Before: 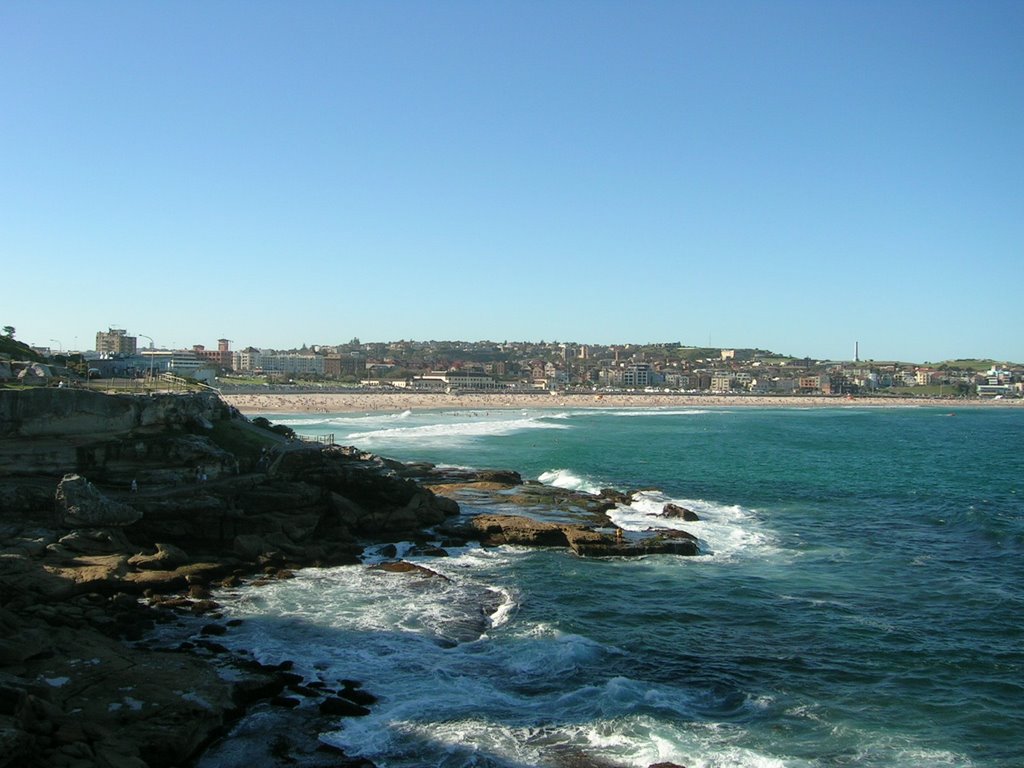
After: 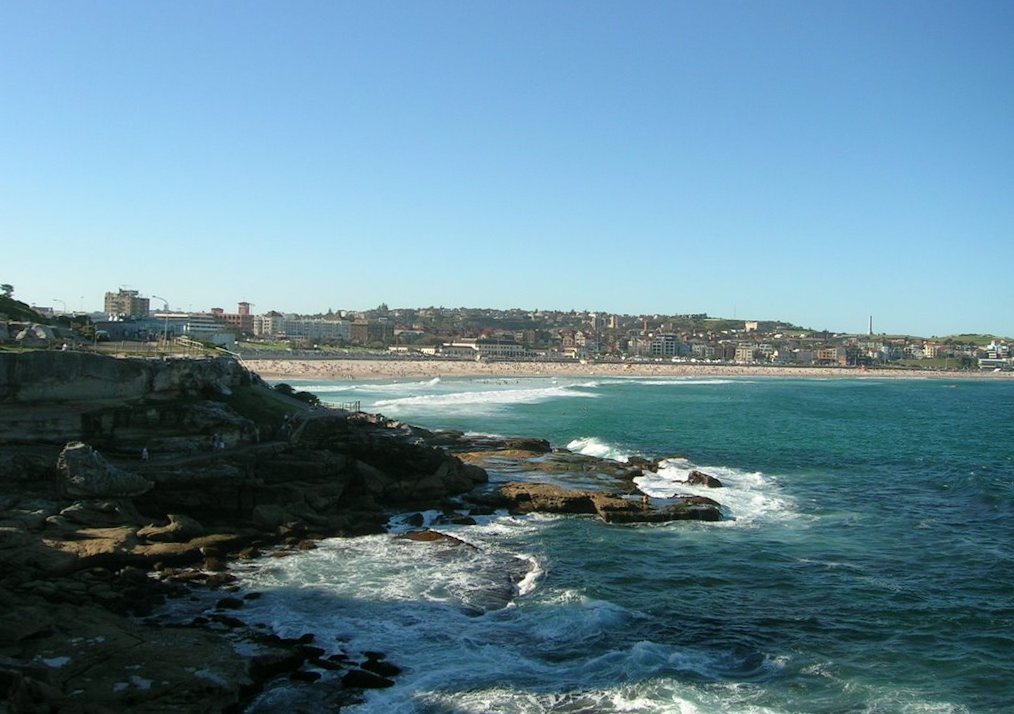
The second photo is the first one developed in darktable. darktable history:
rotate and perspective: rotation 0.679°, lens shift (horizontal) 0.136, crop left 0.009, crop right 0.991, crop top 0.078, crop bottom 0.95
